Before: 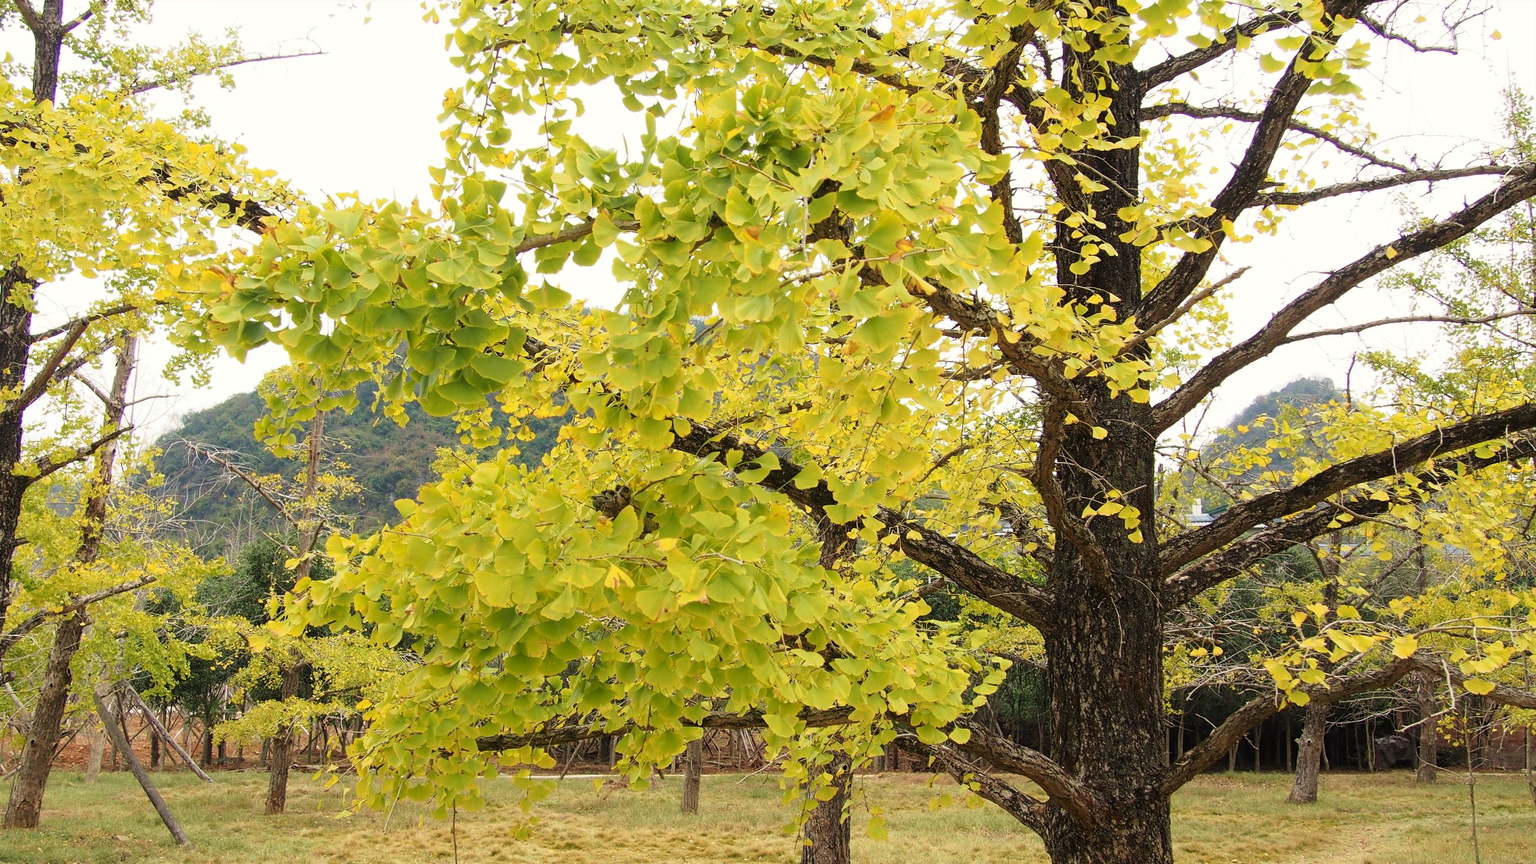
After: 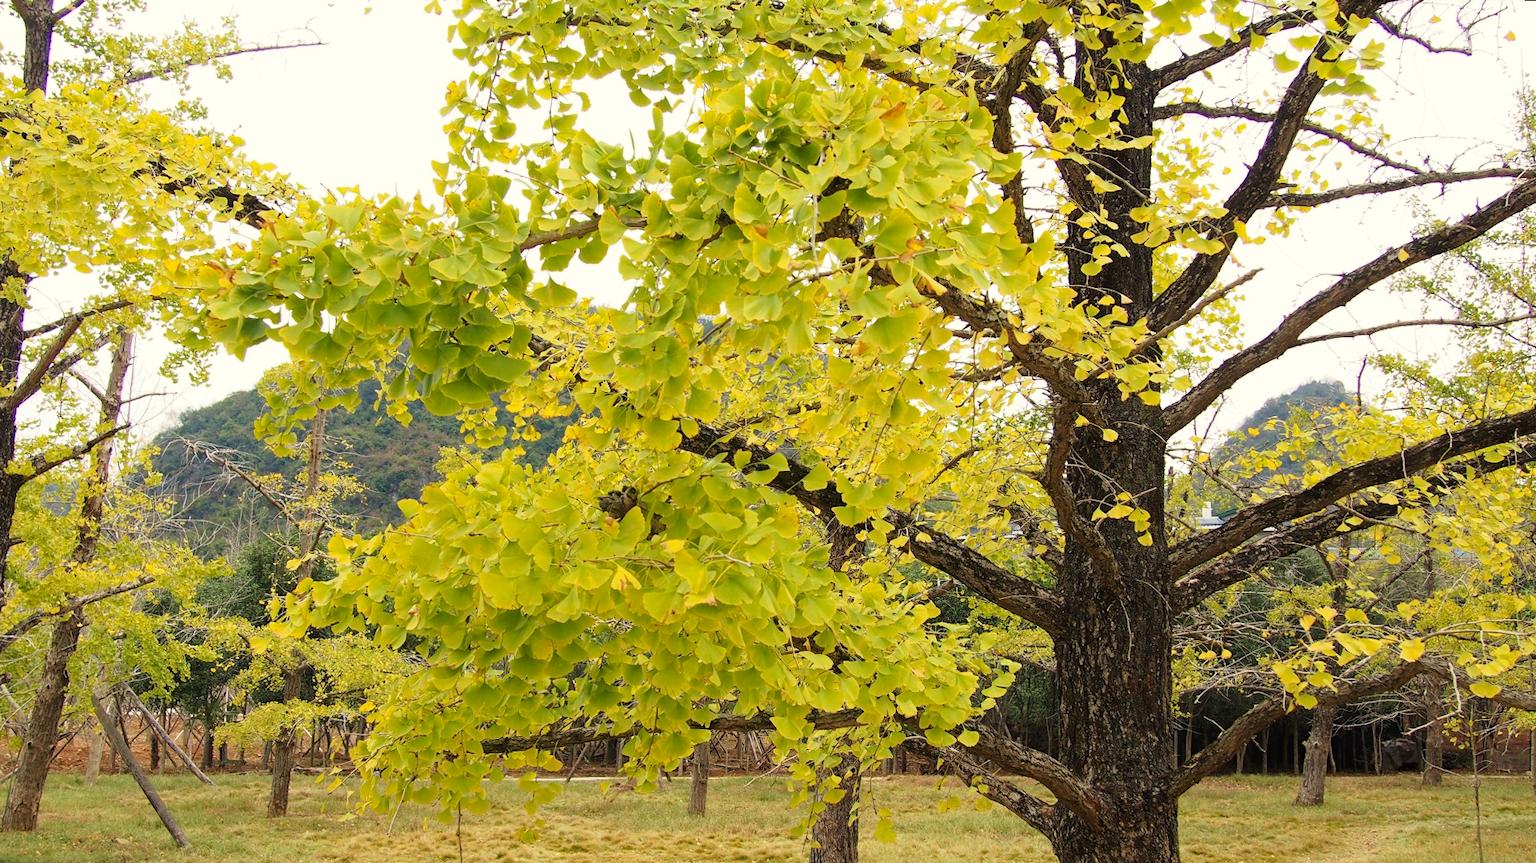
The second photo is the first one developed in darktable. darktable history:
color correction: highlights b* 3
haze removal: strength 0.29, distance 0.25, compatibility mode true, adaptive false
rotate and perspective: rotation 0.174°, lens shift (vertical) 0.013, lens shift (horizontal) 0.019, shear 0.001, automatic cropping original format, crop left 0.007, crop right 0.991, crop top 0.016, crop bottom 0.997
